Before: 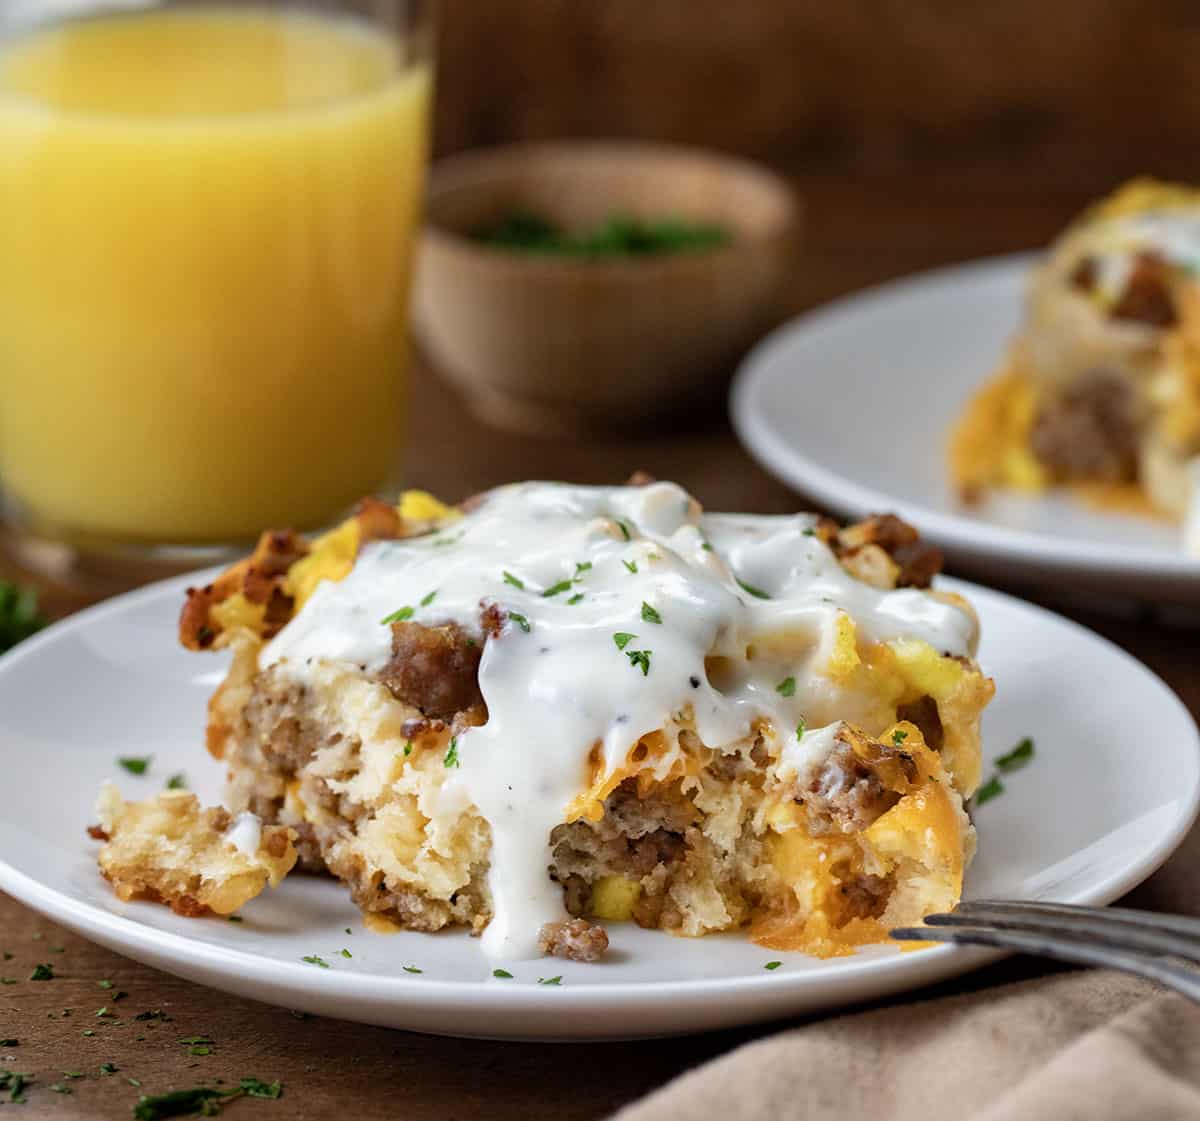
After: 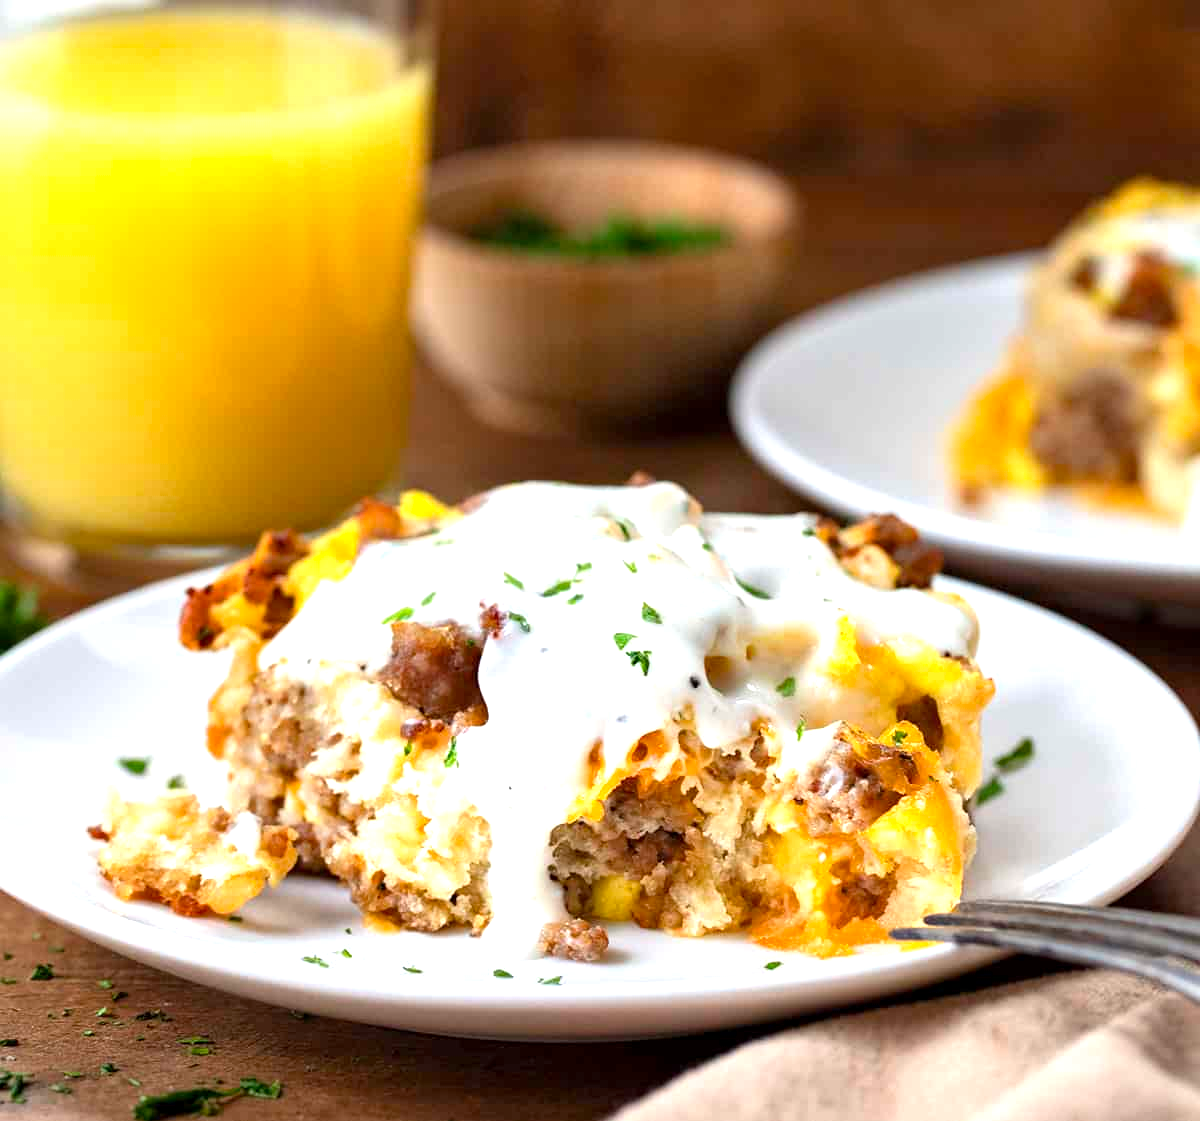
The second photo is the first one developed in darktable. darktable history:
exposure: black level correction 0.001, exposure 0.964 EV, compensate exposure bias true, compensate highlight preservation false
